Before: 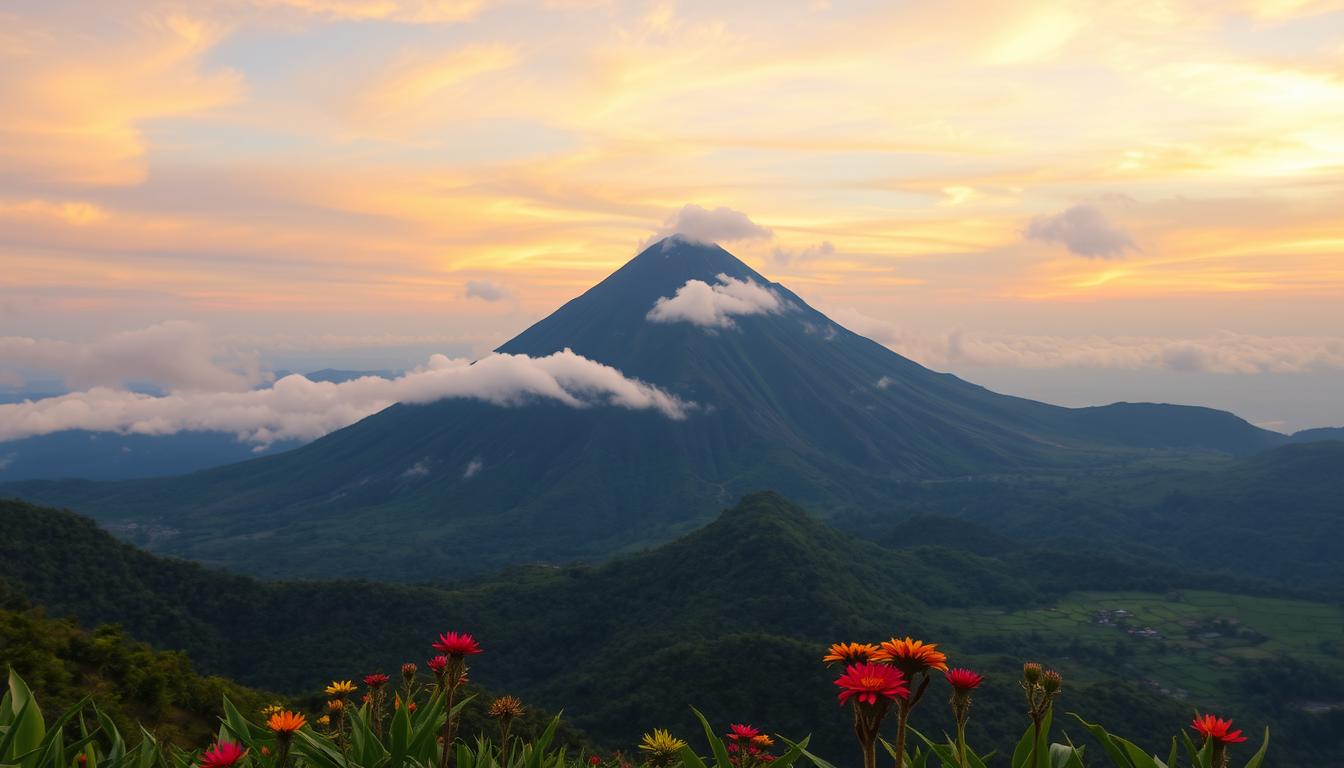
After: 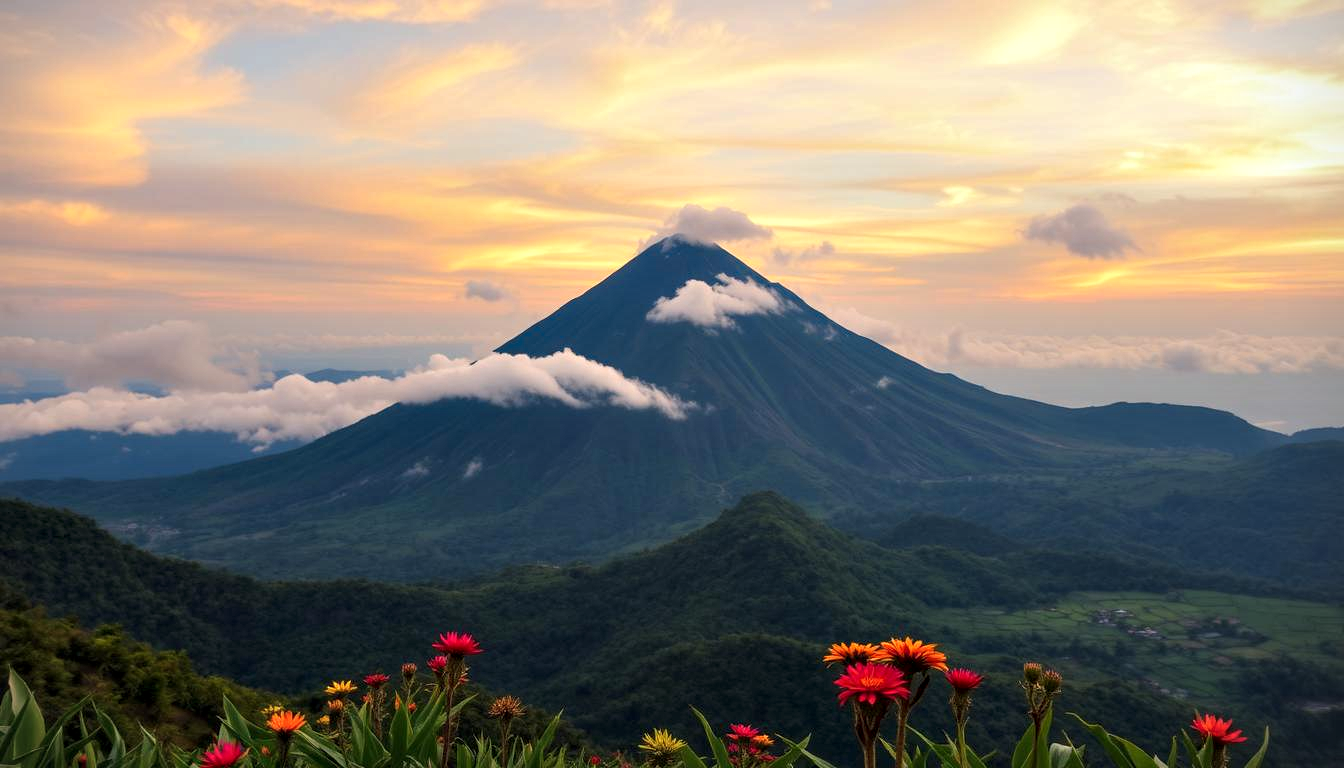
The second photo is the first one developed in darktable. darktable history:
contrast equalizer: octaves 7, y [[0.6 ×6], [0.55 ×6], [0 ×6], [0 ×6], [0 ×6]]
local contrast: detail 110%
vignetting: fall-off start 92.6%, brightness -0.52, saturation -0.51, center (-0.012, 0)
